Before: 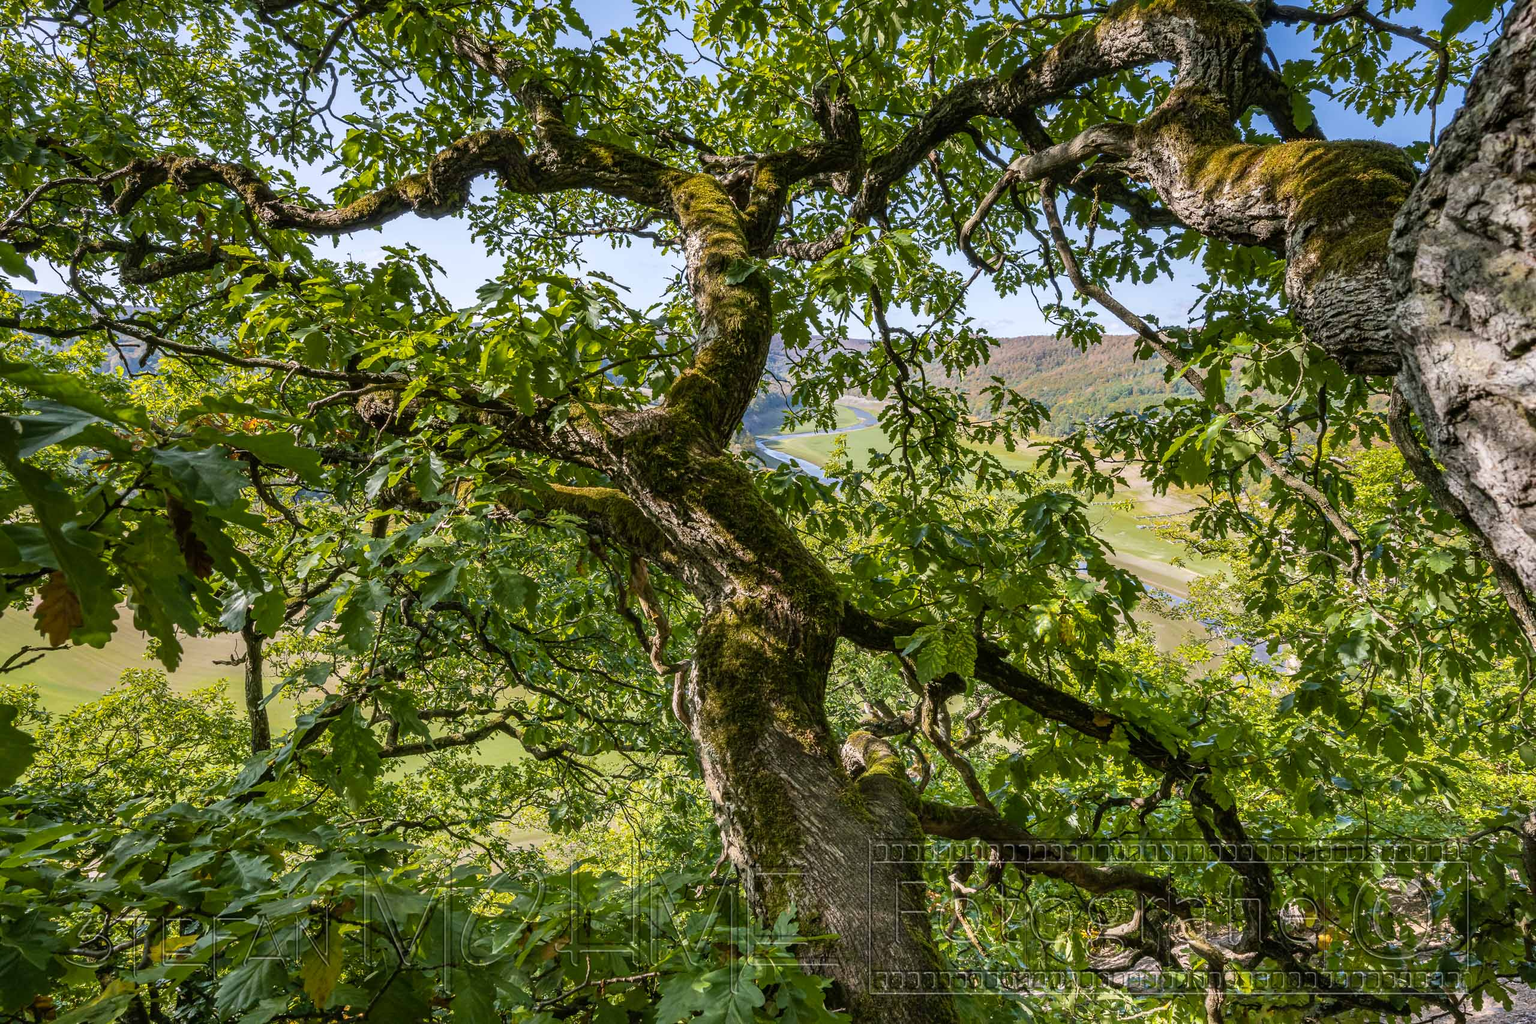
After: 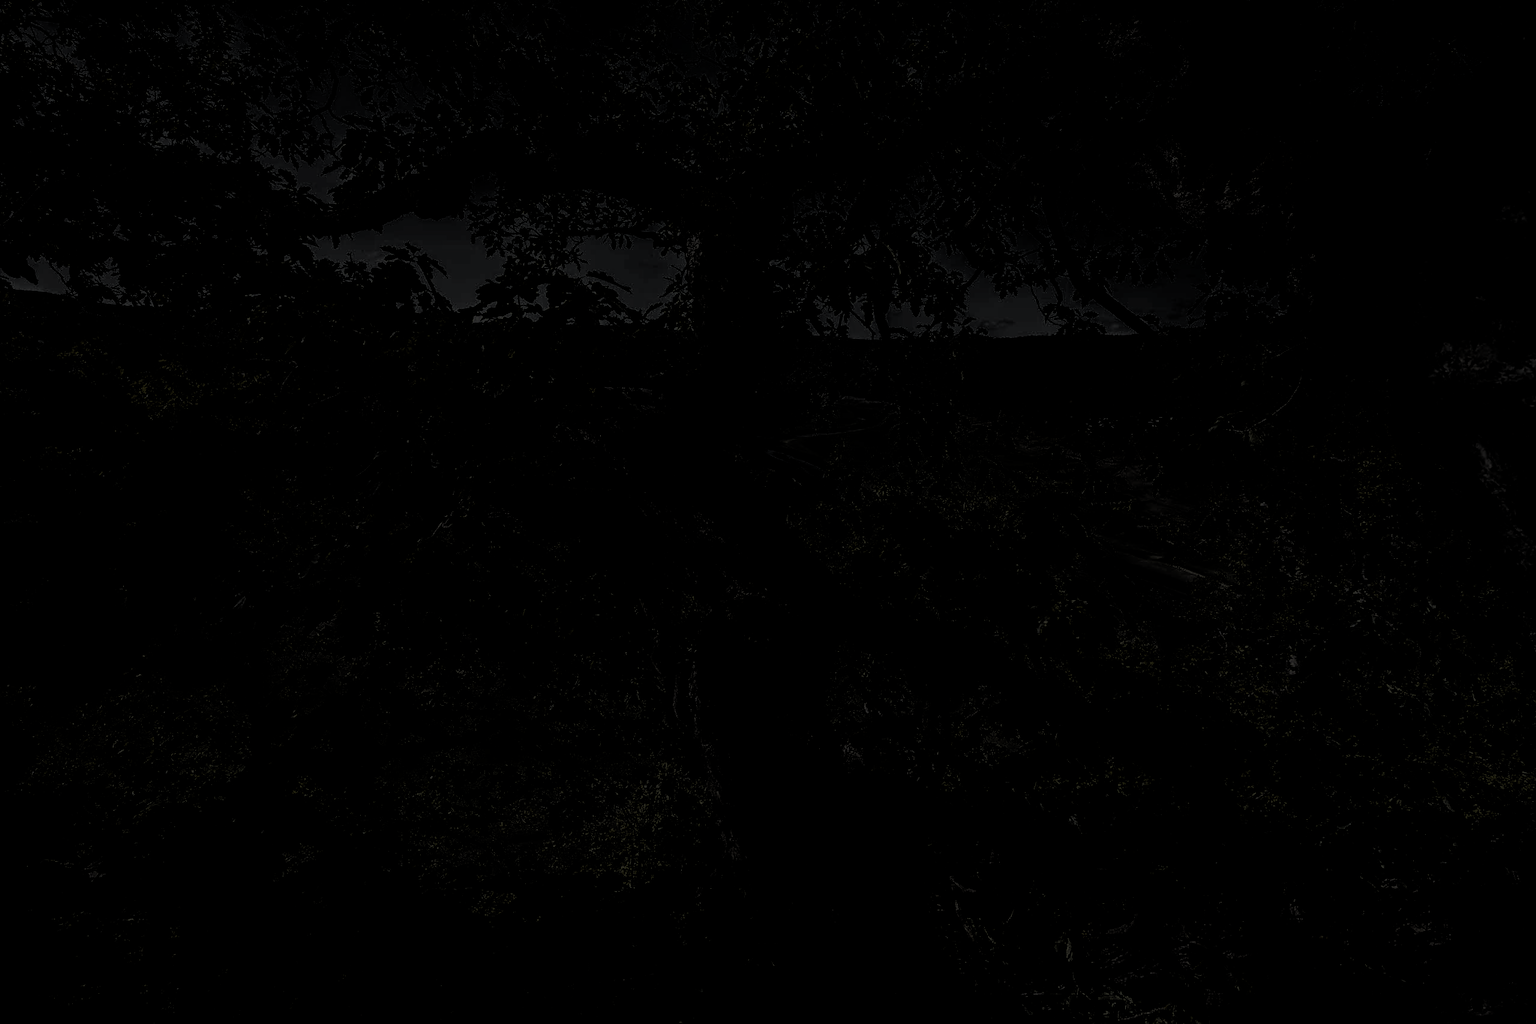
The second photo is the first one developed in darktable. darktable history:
levels: levels [0.721, 0.937, 0.997]
filmic rgb: black relative exposure -7.7 EV, white relative exposure 4.36 EV, hardness 3.75, latitude 49.04%, contrast 1.101, color science v6 (2022), iterations of high-quality reconstruction 0
